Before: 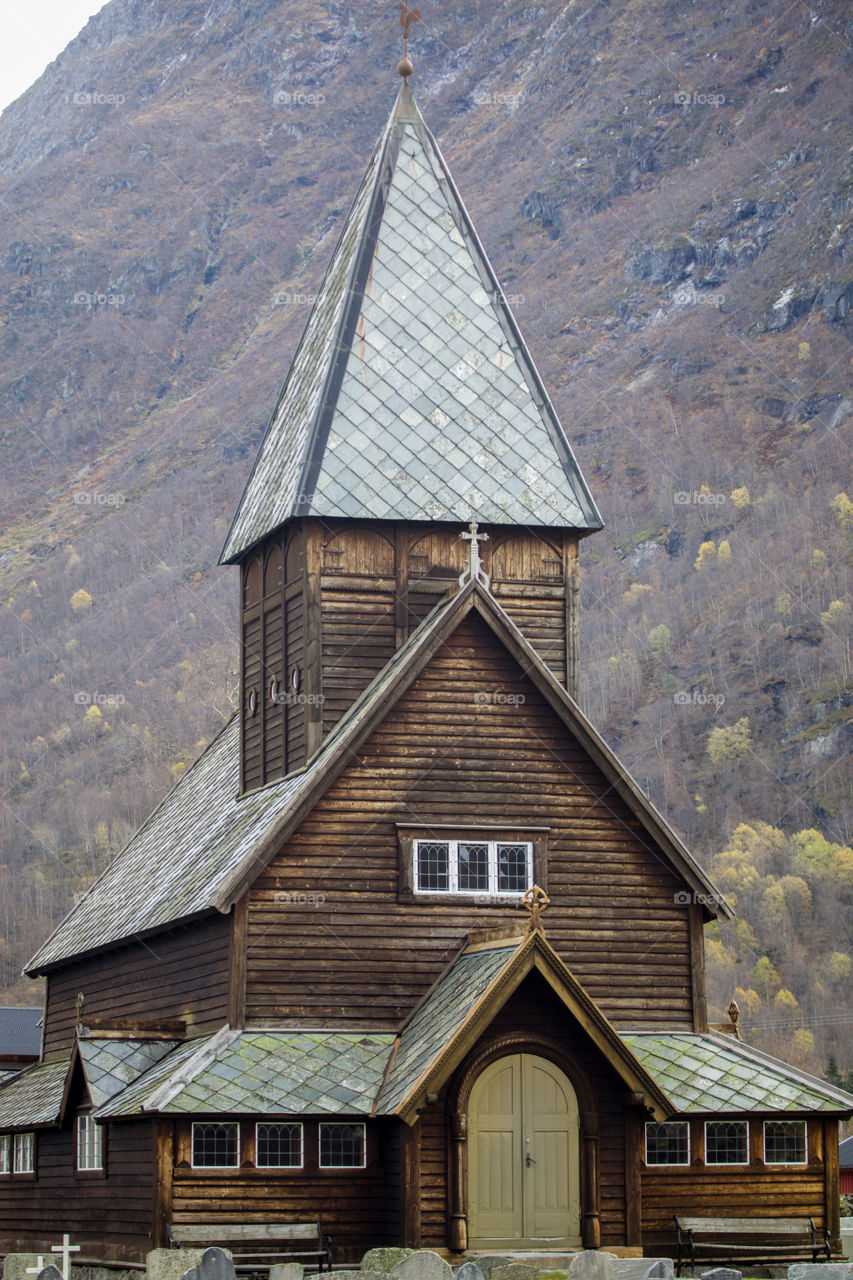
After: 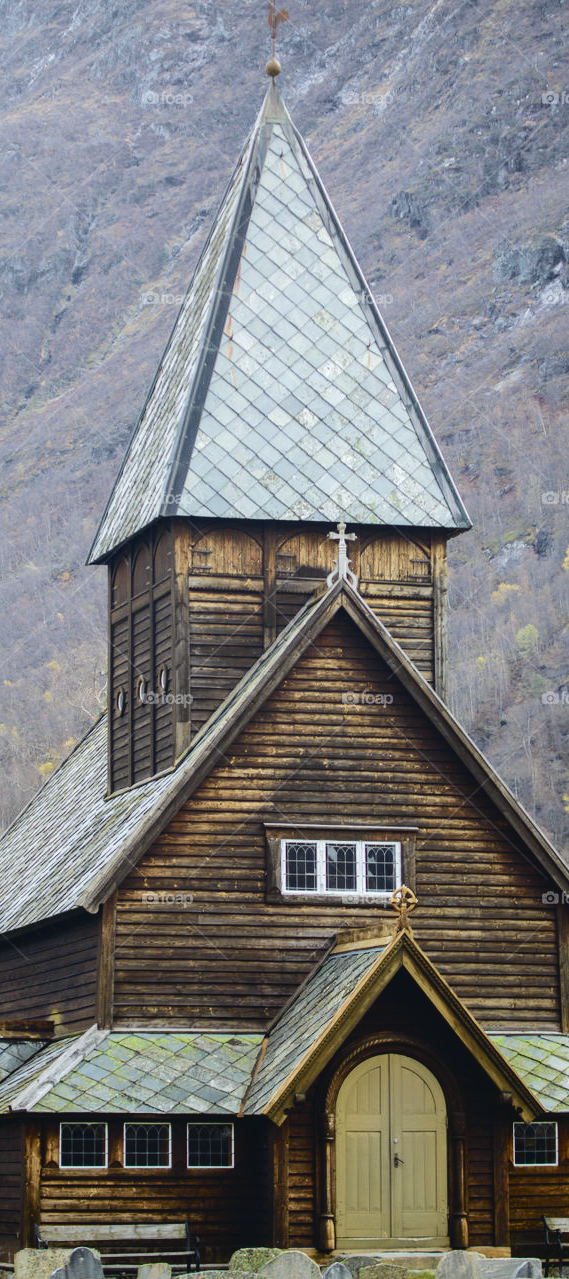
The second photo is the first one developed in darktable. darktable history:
crop and rotate: left 15.54%, right 17.704%
tone curve: curves: ch0 [(0, 0.046) (0.037, 0.056) (0.176, 0.162) (0.33, 0.331) (0.432, 0.475) (0.601, 0.665) (0.843, 0.876) (1, 1)]; ch1 [(0, 0) (0.339, 0.349) (0.445, 0.42) (0.476, 0.47) (0.497, 0.492) (0.523, 0.514) (0.557, 0.558) (0.632, 0.615) (0.728, 0.746) (1, 1)]; ch2 [(0, 0) (0.327, 0.324) (0.417, 0.44) (0.46, 0.453) (0.502, 0.495) (0.526, 0.52) (0.54, 0.55) (0.606, 0.626) (0.745, 0.704) (1, 1)], color space Lab, independent channels, preserve colors none
